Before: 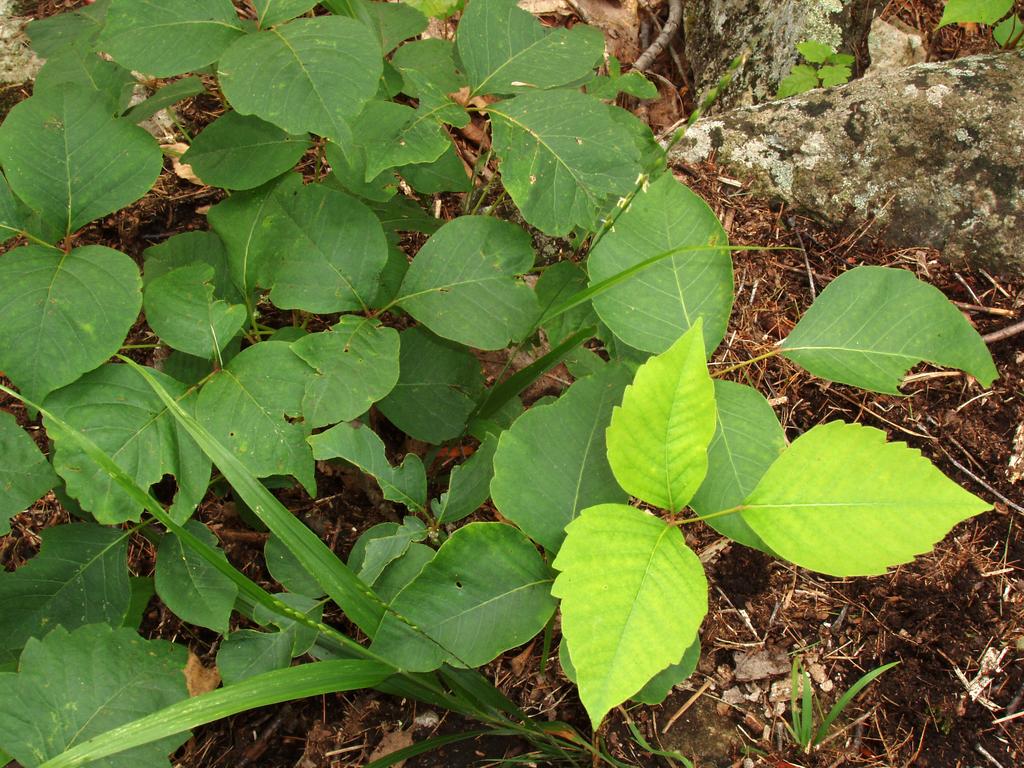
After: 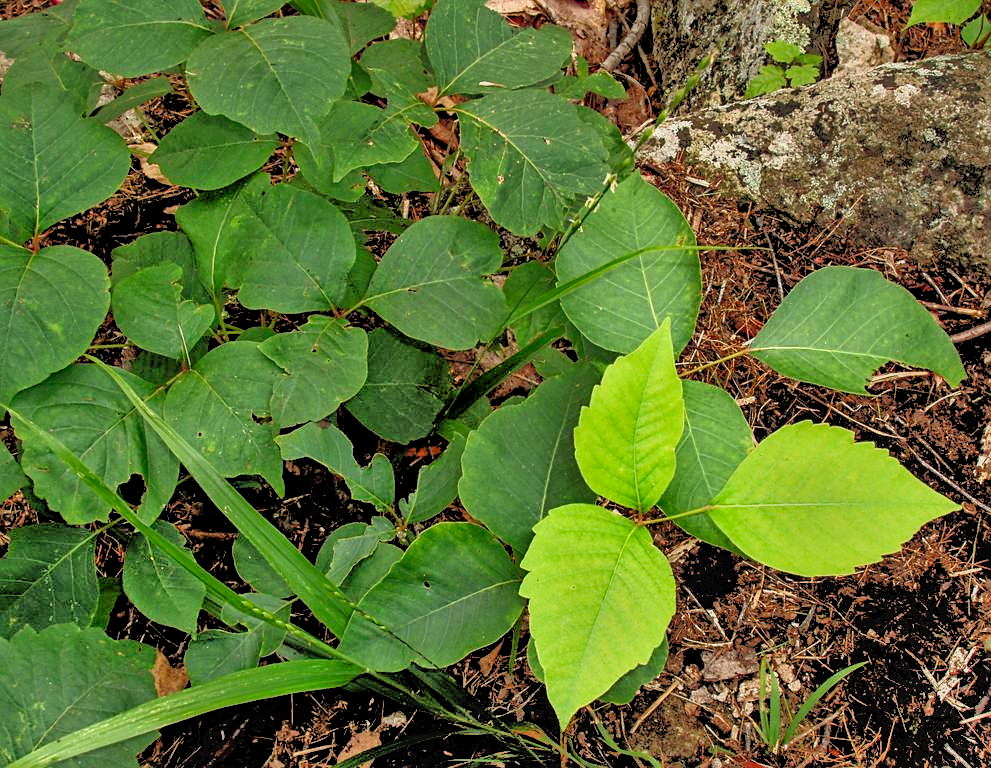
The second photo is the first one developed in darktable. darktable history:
crop and rotate: left 3.202%
tone equalizer: -7 EV -0.594 EV, -6 EV 0.986 EV, -5 EV -0.472 EV, -4 EV 0.445 EV, -3 EV 0.408 EV, -2 EV 0.142 EV, -1 EV -0.171 EV, +0 EV -0.369 EV
levels: levels [0, 0.435, 0.917]
filmic rgb: black relative exposure -5.11 EV, white relative exposure 3.97 EV, hardness 2.88, contrast 1.095, highlights saturation mix -21.05%, color science v6 (2022)
sharpen: on, module defaults
local contrast: detail 130%
shadows and highlights: shadows 79.1, white point adjustment -9.19, highlights -61.32, soften with gaussian
haze removal: compatibility mode true
